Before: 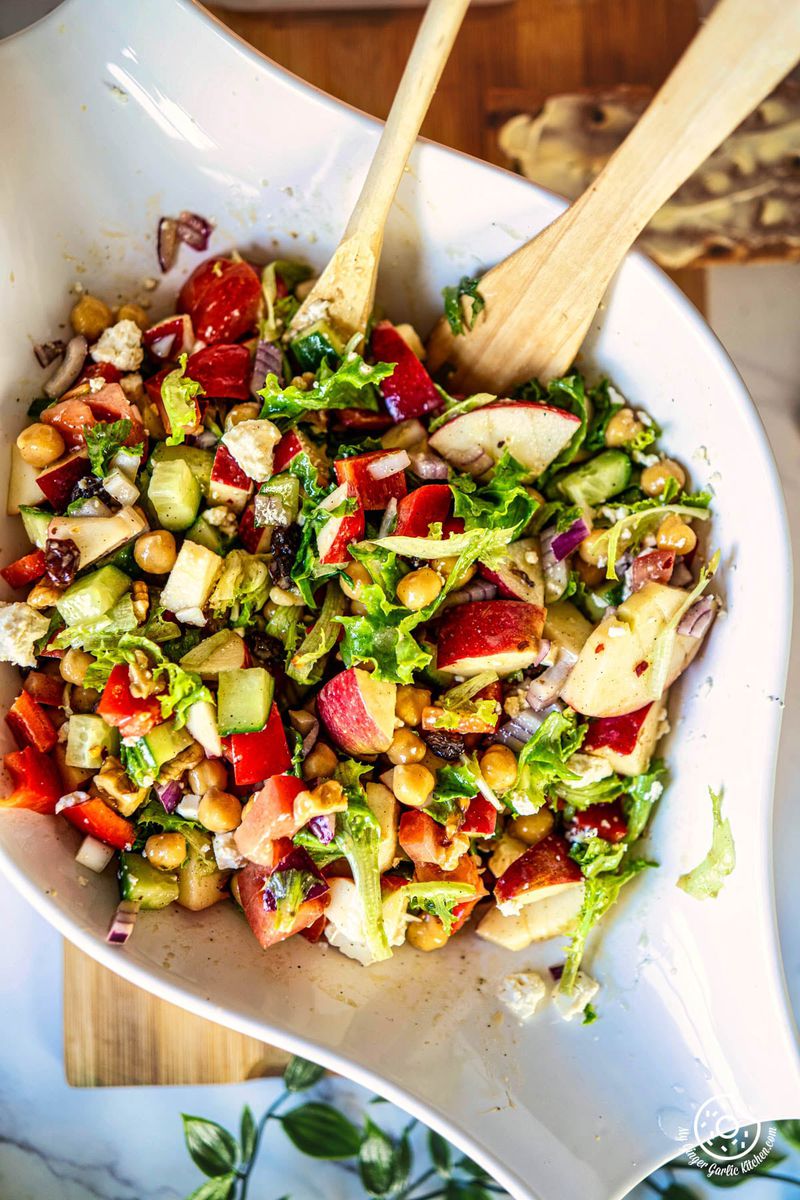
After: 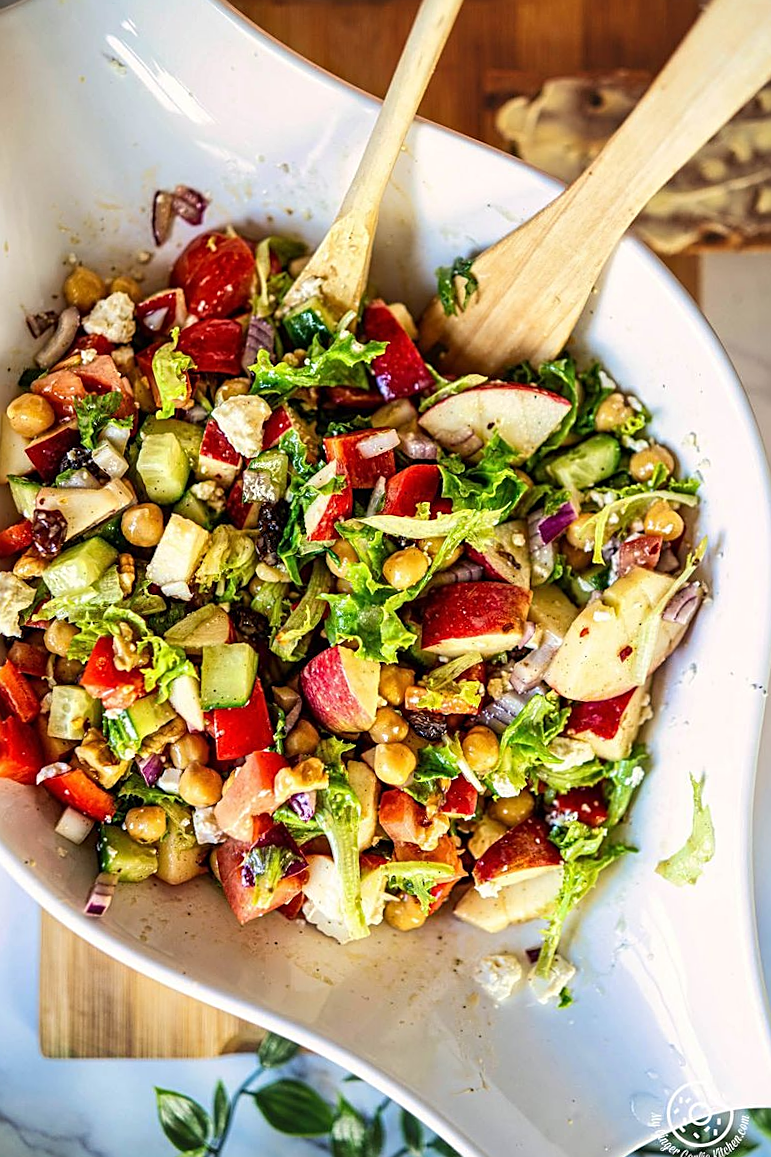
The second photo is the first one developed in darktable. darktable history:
crop and rotate: angle -1.42°
sharpen: on, module defaults
